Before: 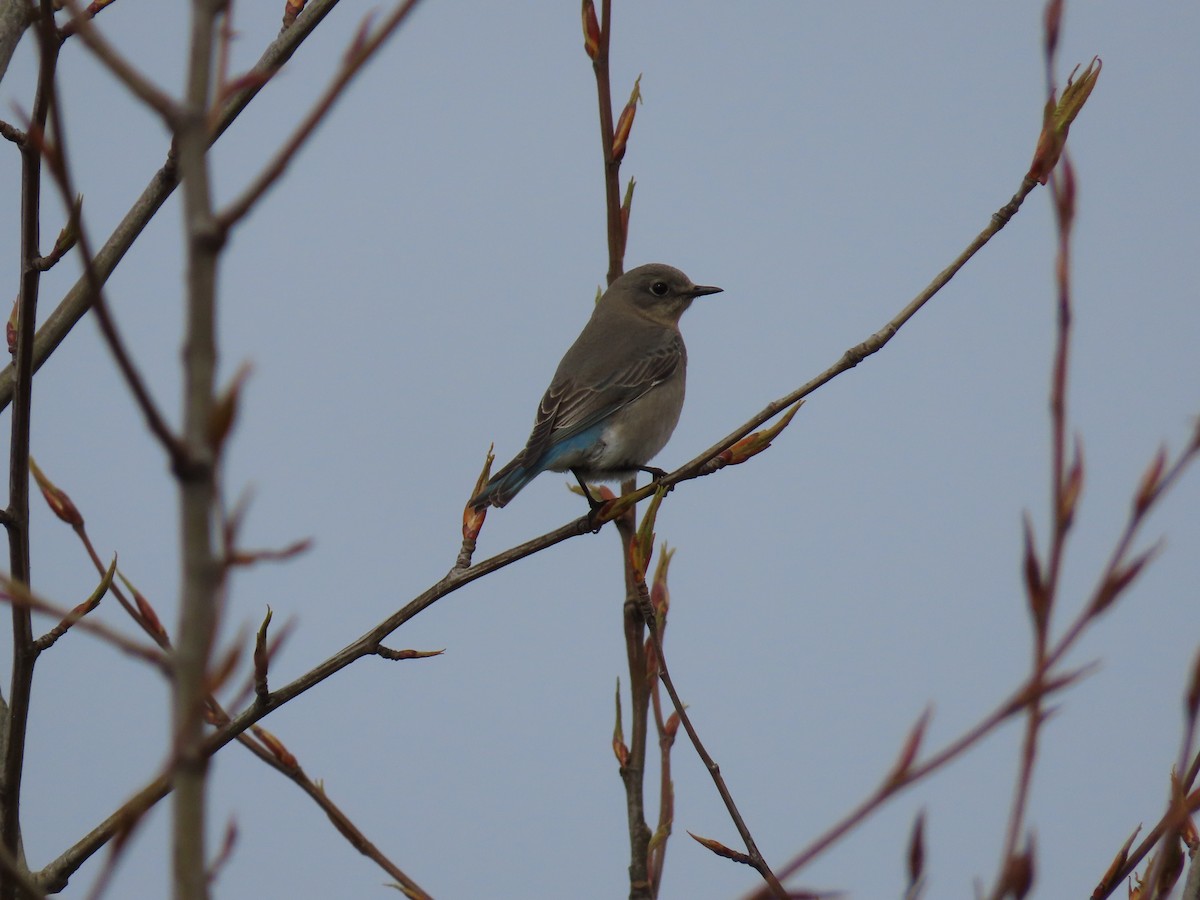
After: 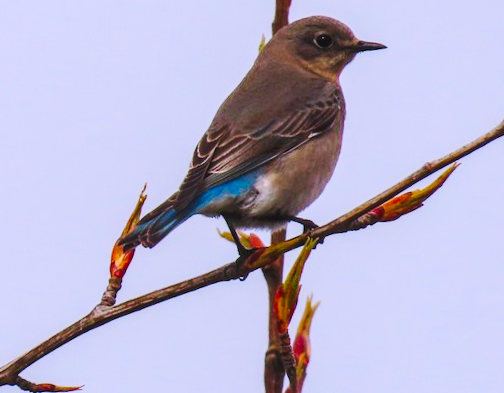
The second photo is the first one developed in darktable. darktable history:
tone curve: curves: ch0 [(0, 0) (0.003, 0.046) (0.011, 0.052) (0.025, 0.059) (0.044, 0.069) (0.069, 0.084) (0.1, 0.107) (0.136, 0.133) (0.177, 0.171) (0.224, 0.216) (0.277, 0.293) (0.335, 0.371) (0.399, 0.481) (0.468, 0.577) (0.543, 0.662) (0.623, 0.749) (0.709, 0.831) (0.801, 0.891) (0.898, 0.942) (1, 1)], preserve colors none
rotate and perspective: rotation 4.1°, automatic cropping off
local contrast: on, module defaults
white balance: red 1.066, blue 1.119
crop: left 30%, top 30%, right 30%, bottom 30%
contrast brightness saturation: contrast 0.2, brightness 0.16, saturation 0.22
color balance rgb: linear chroma grading › global chroma 15%, perceptual saturation grading › global saturation 30%
